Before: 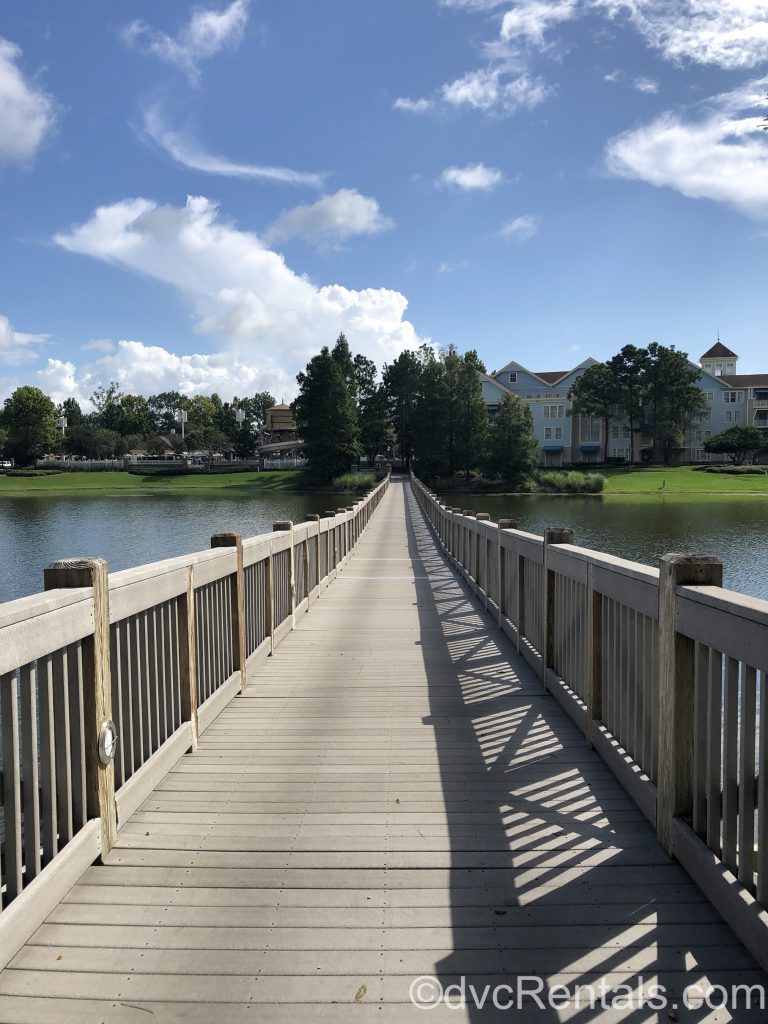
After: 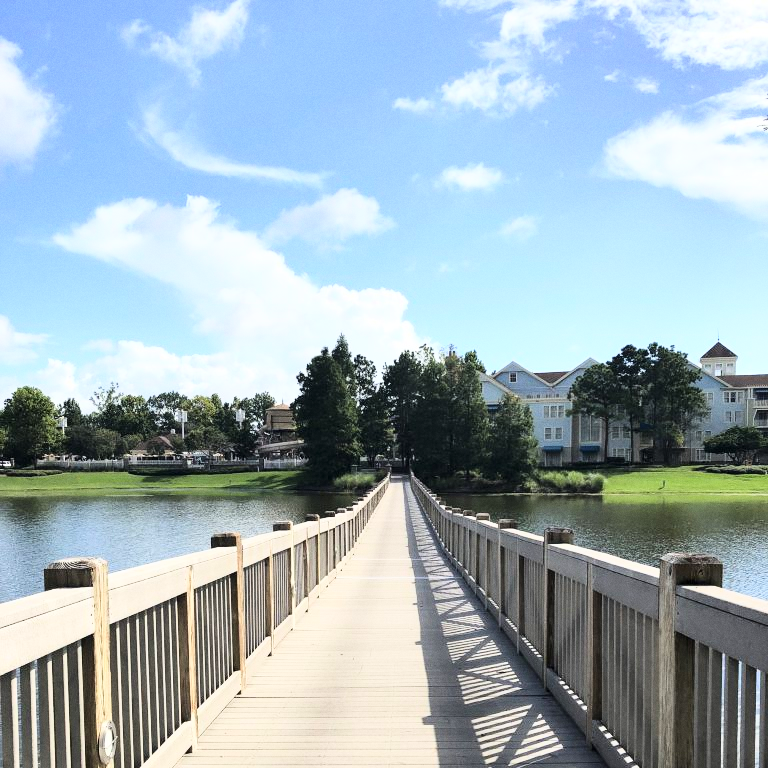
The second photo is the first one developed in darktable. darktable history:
crop: bottom 24.967%
base curve: curves: ch0 [(0, 0) (0.018, 0.026) (0.143, 0.37) (0.33, 0.731) (0.458, 0.853) (0.735, 0.965) (0.905, 0.986) (1, 1)]
grain: coarseness 0.09 ISO, strength 16.61%
